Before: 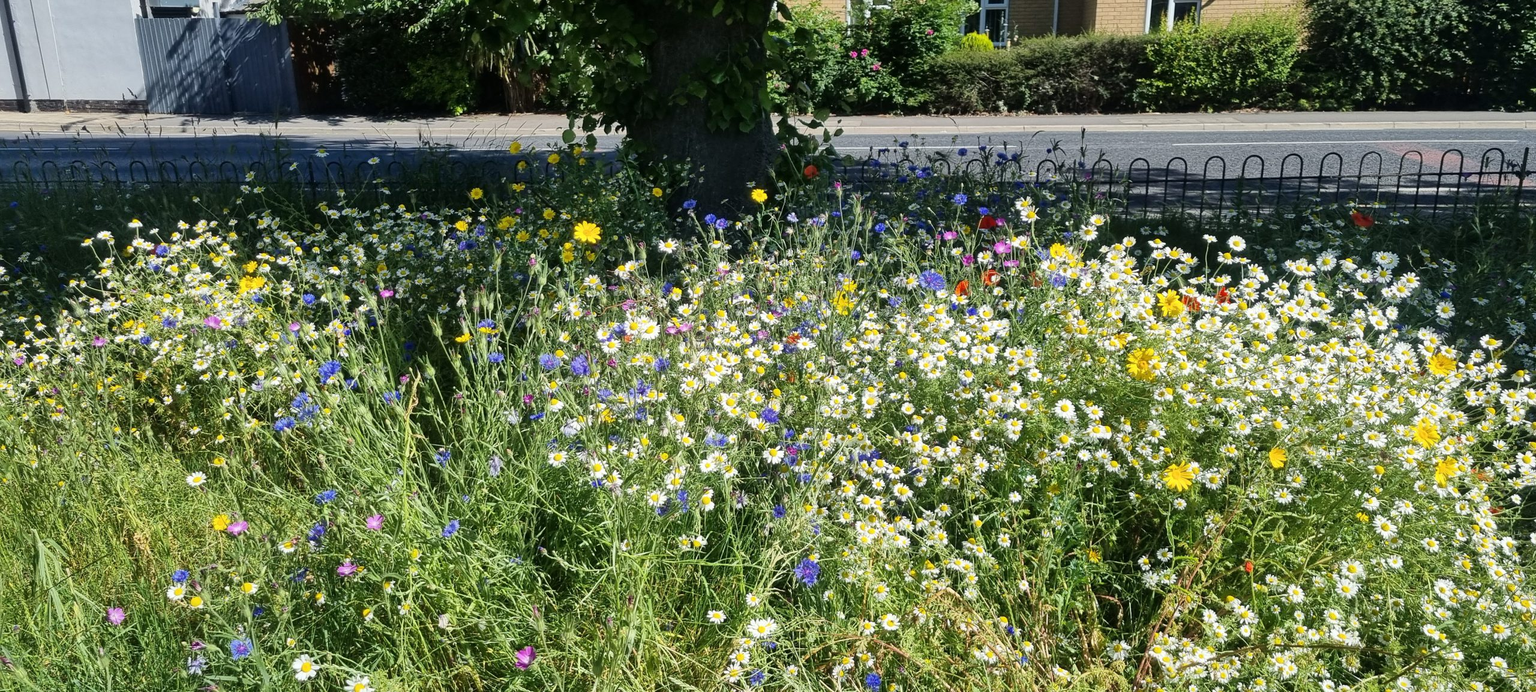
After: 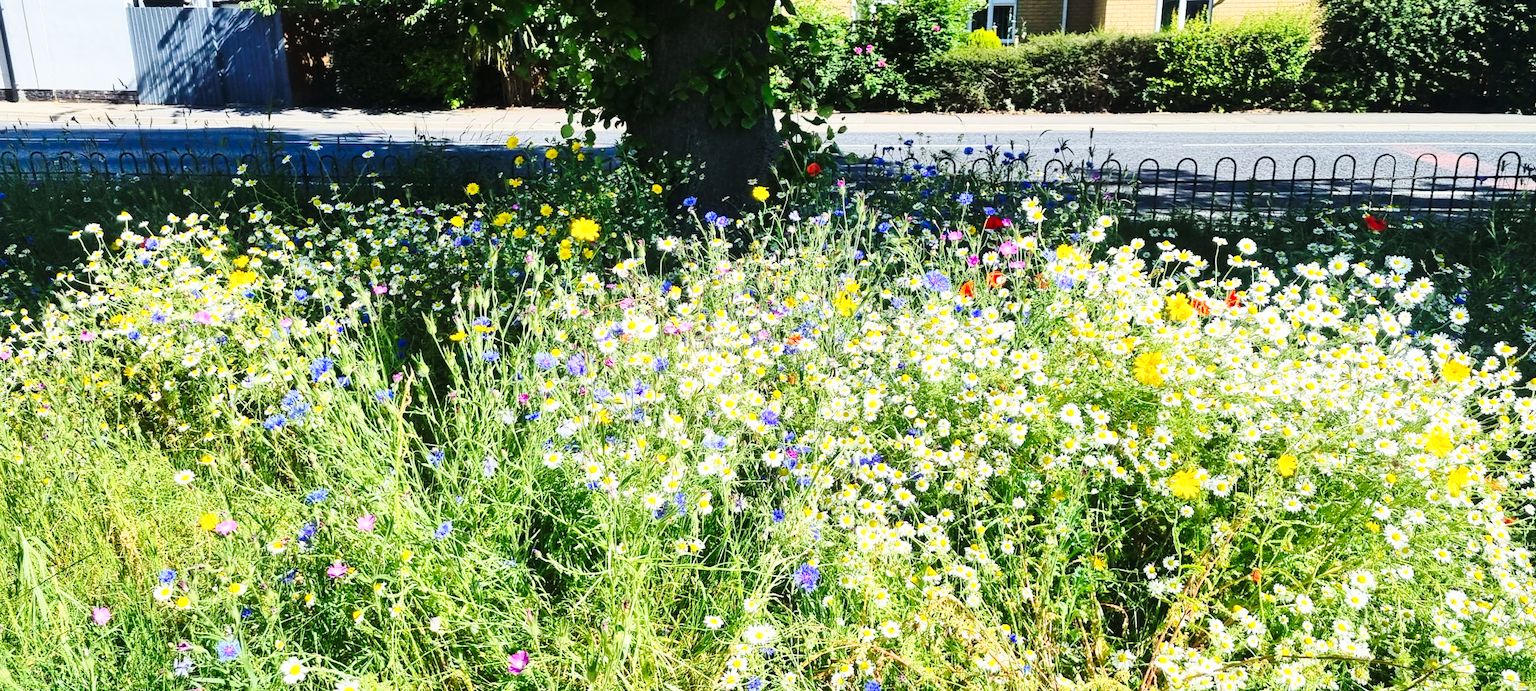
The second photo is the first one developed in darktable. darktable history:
contrast brightness saturation: contrast 0.2, brightness 0.16, saturation 0.22
crop and rotate: angle -0.5°
base curve: curves: ch0 [(0, 0) (0.028, 0.03) (0.121, 0.232) (0.46, 0.748) (0.859, 0.968) (1, 1)], preserve colors none
